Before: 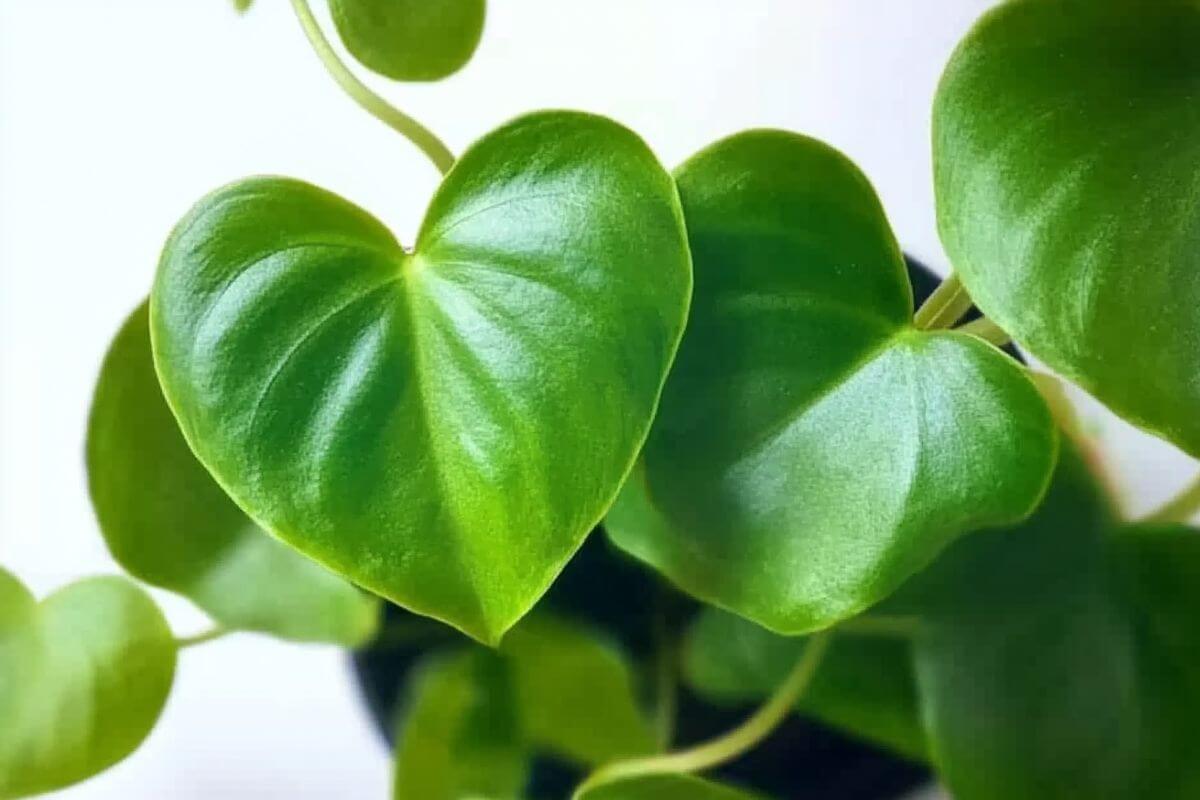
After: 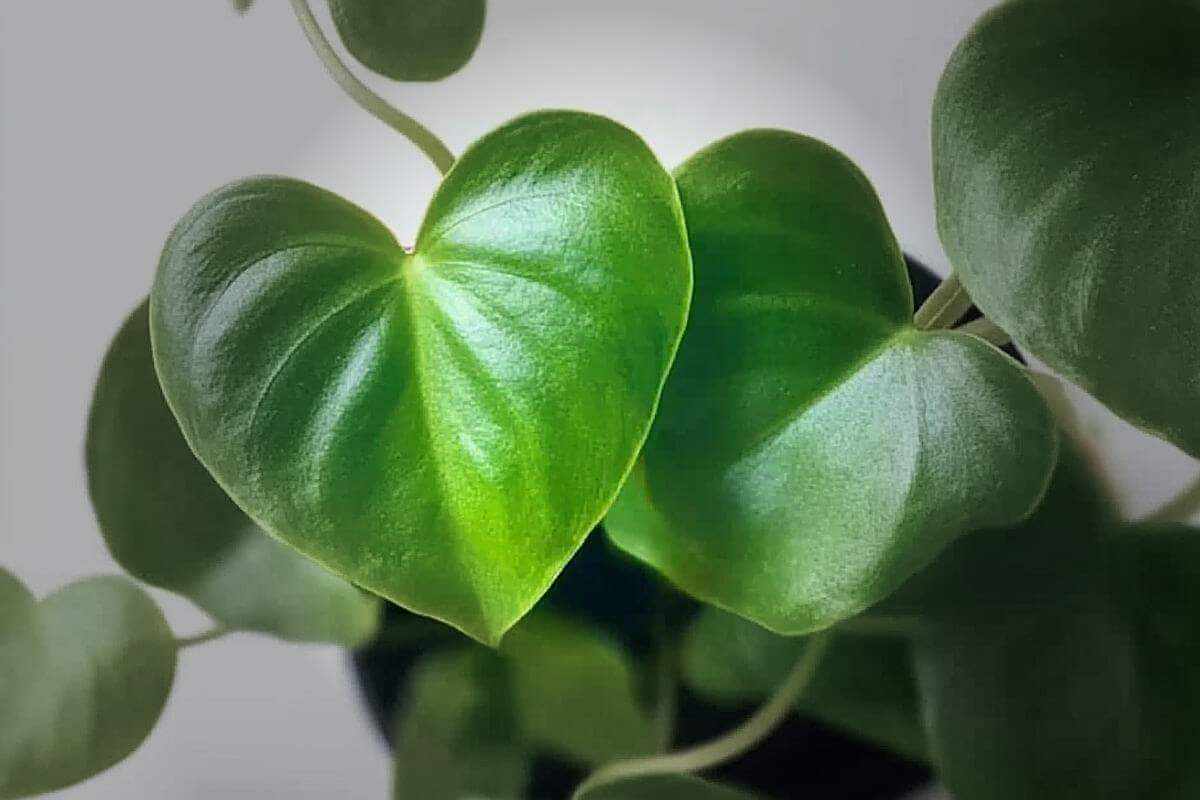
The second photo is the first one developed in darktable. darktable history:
sharpen: on, module defaults
vignetting: fall-off start 31.28%, fall-off radius 34.64%, brightness -0.575
